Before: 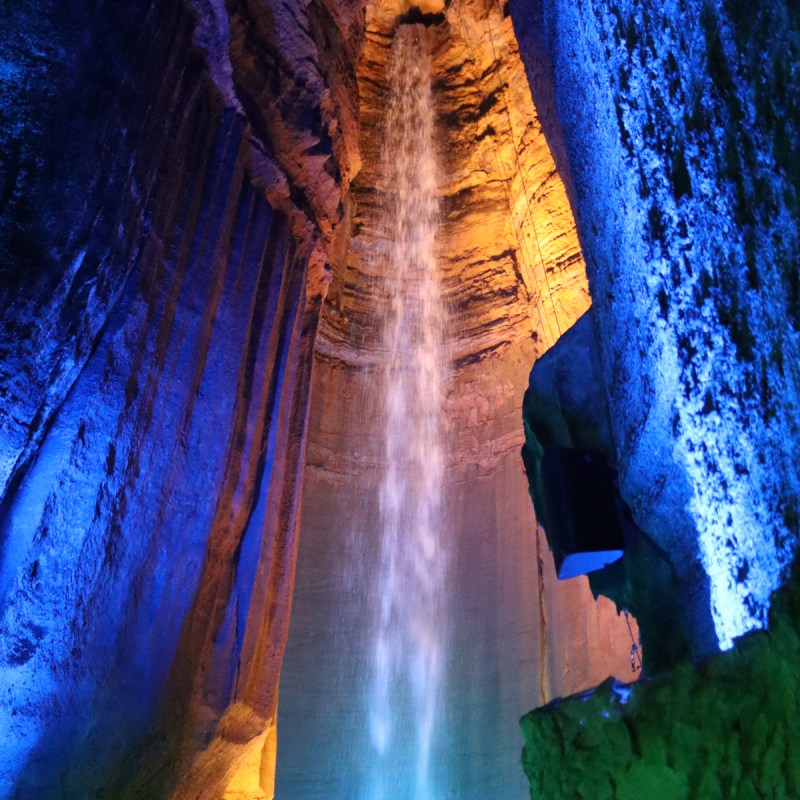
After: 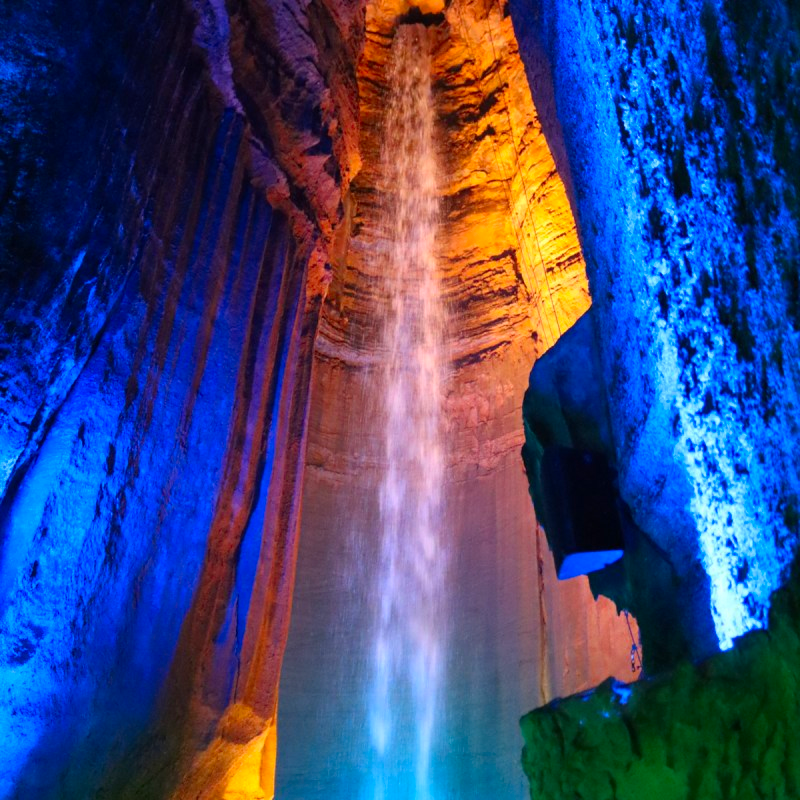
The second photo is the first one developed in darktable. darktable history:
color correction: highlights b* 0.067, saturation 1.35
